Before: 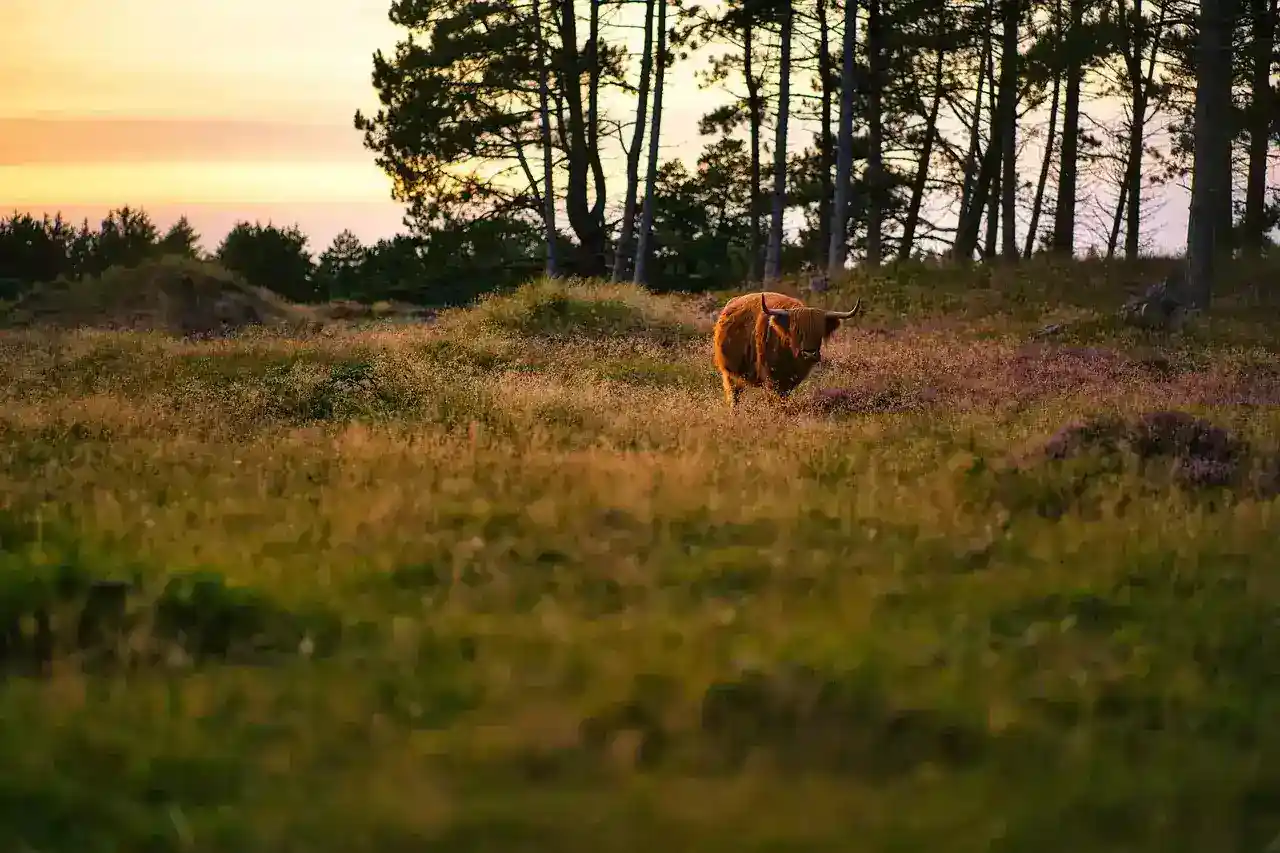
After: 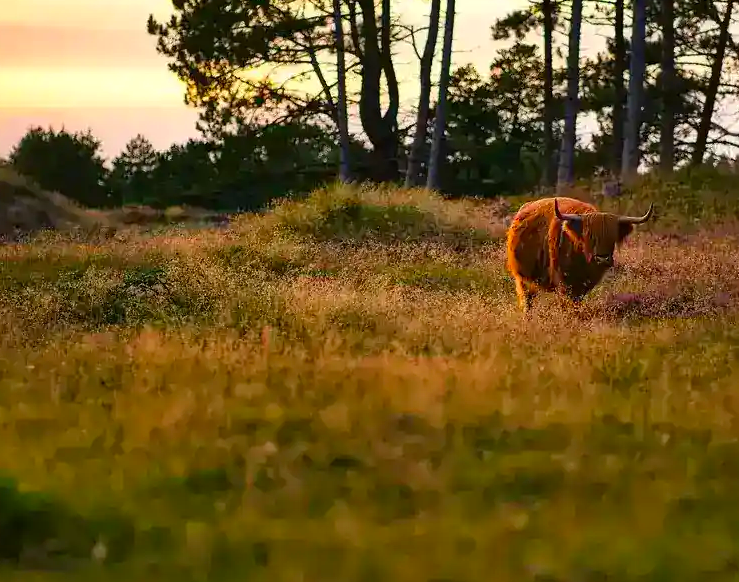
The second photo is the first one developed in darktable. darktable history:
crop: left 16.202%, top 11.208%, right 26.045%, bottom 20.557%
color zones: curves: ch0 [(0, 0.613) (0.01, 0.613) (0.245, 0.448) (0.498, 0.529) (0.642, 0.665) (0.879, 0.777) (0.99, 0.613)]; ch1 [(0, 0) (0.143, 0) (0.286, 0) (0.429, 0) (0.571, 0) (0.714, 0) (0.857, 0)], mix -121.96%
